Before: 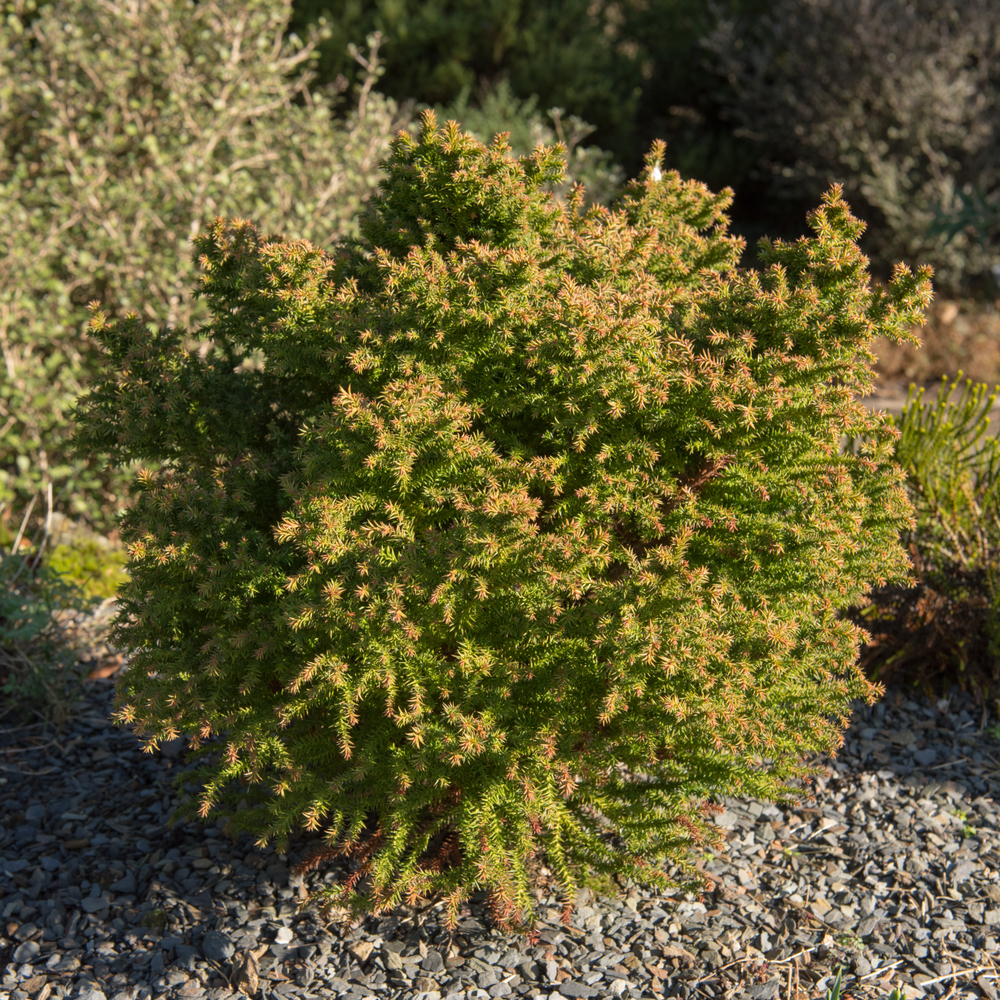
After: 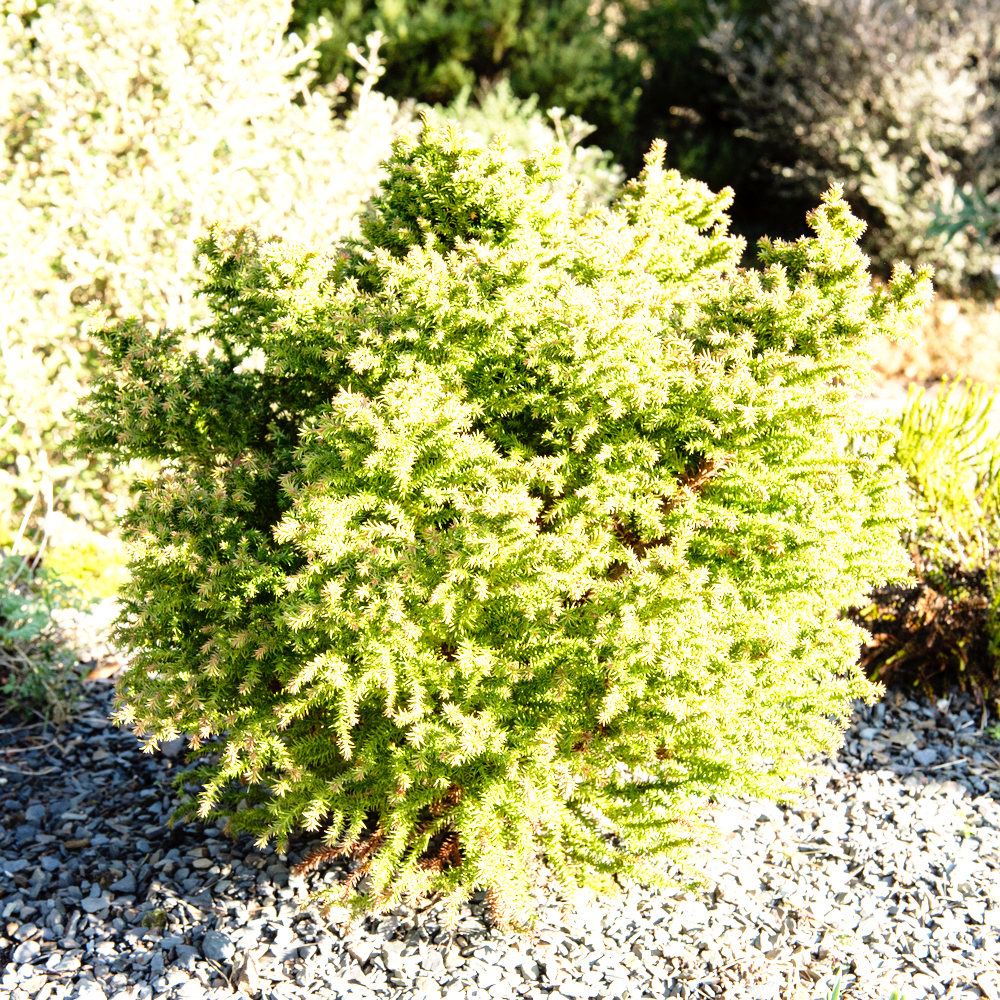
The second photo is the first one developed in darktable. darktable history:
tone equalizer: -8 EV -0.733 EV, -7 EV -0.714 EV, -6 EV -0.609 EV, -5 EV -0.383 EV, -3 EV 0.394 EV, -2 EV 0.6 EV, -1 EV 0.696 EV, +0 EV 0.772 EV
exposure: black level correction 0.001, exposure 0.956 EV, compensate highlight preservation false
base curve: curves: ch0 [(0, 0) (0.012, 0.01) (0.073, 0.168) (0.31, 0.711) (0.645, 0.957) (1, 1)], preserve colors none
